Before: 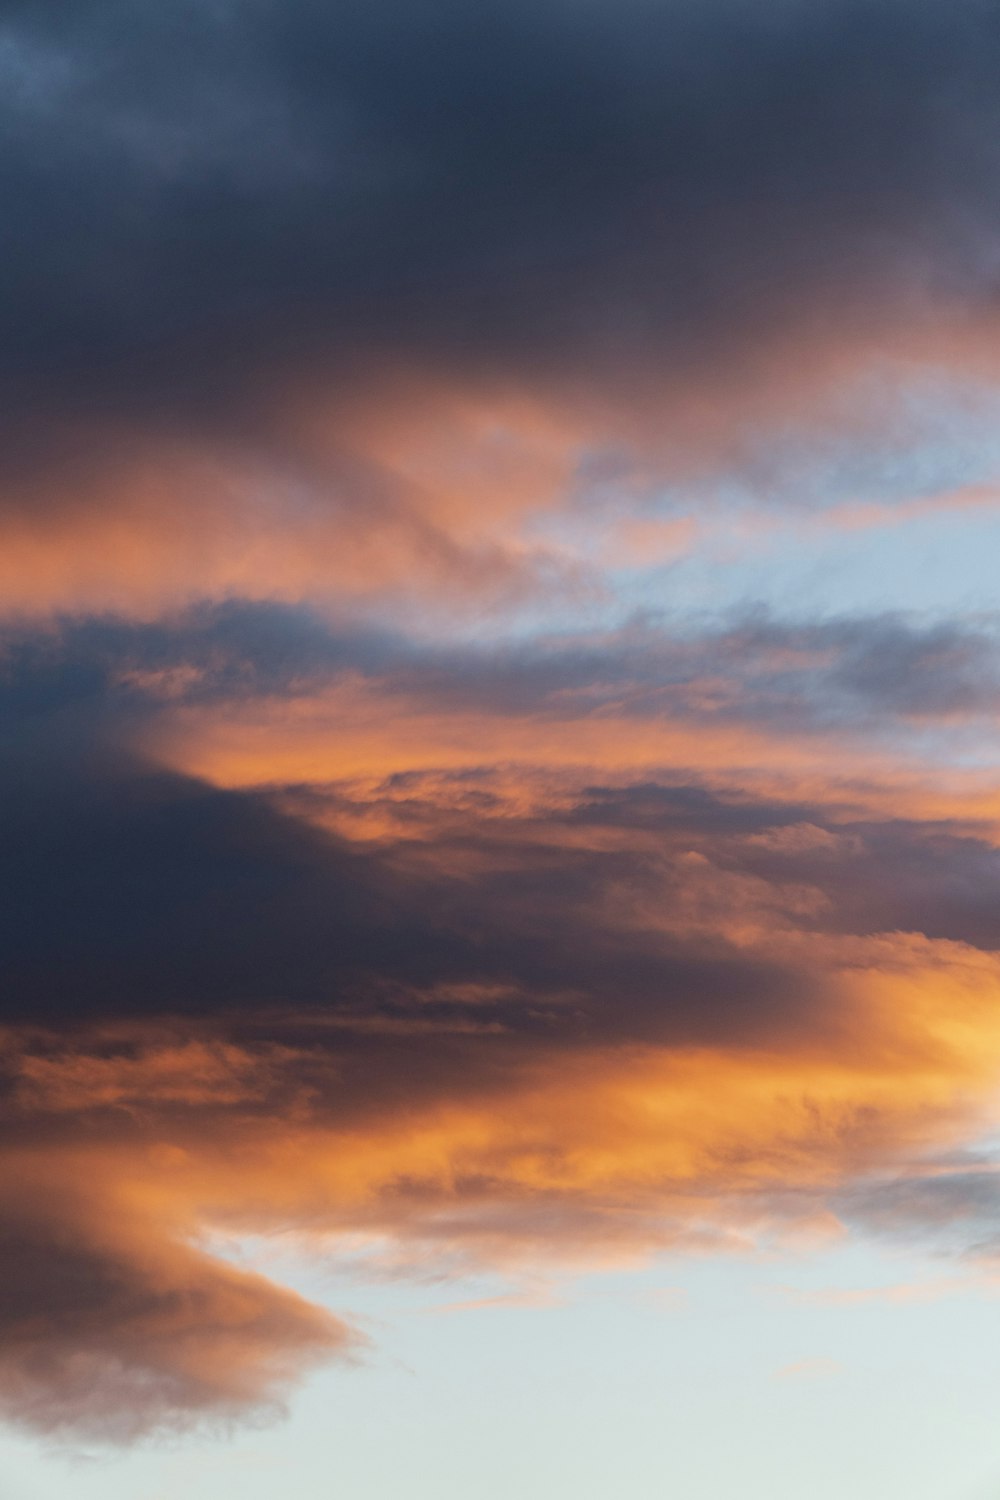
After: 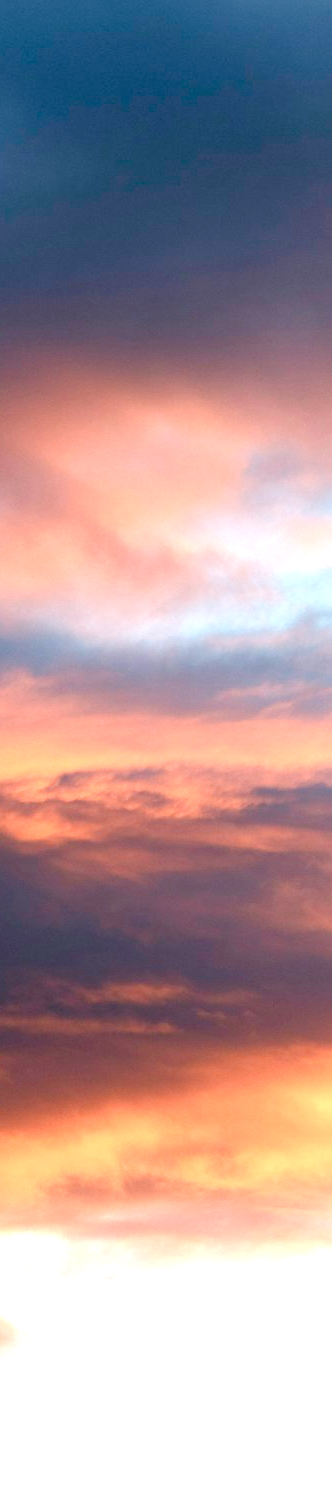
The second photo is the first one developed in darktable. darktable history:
color balance rgb: power › luminance -3.925%, power › hue 145.18°, perceptual saturation grading › global saturation 20%, perceptual saturation grading › highlights -48.928%, perceptual saturation grading › shadows 25.891%, perceptual brilliance grading › global brilliance 9.673%, perceptual brilliance grading › shadows 14.231%
exposure: black level correction 0, exposure 0.692 EV, compensate exposure bias true, compensate highlight preservation false
tone equalizer: on, module defaults
crop: left 33.184%, right 33.571%
